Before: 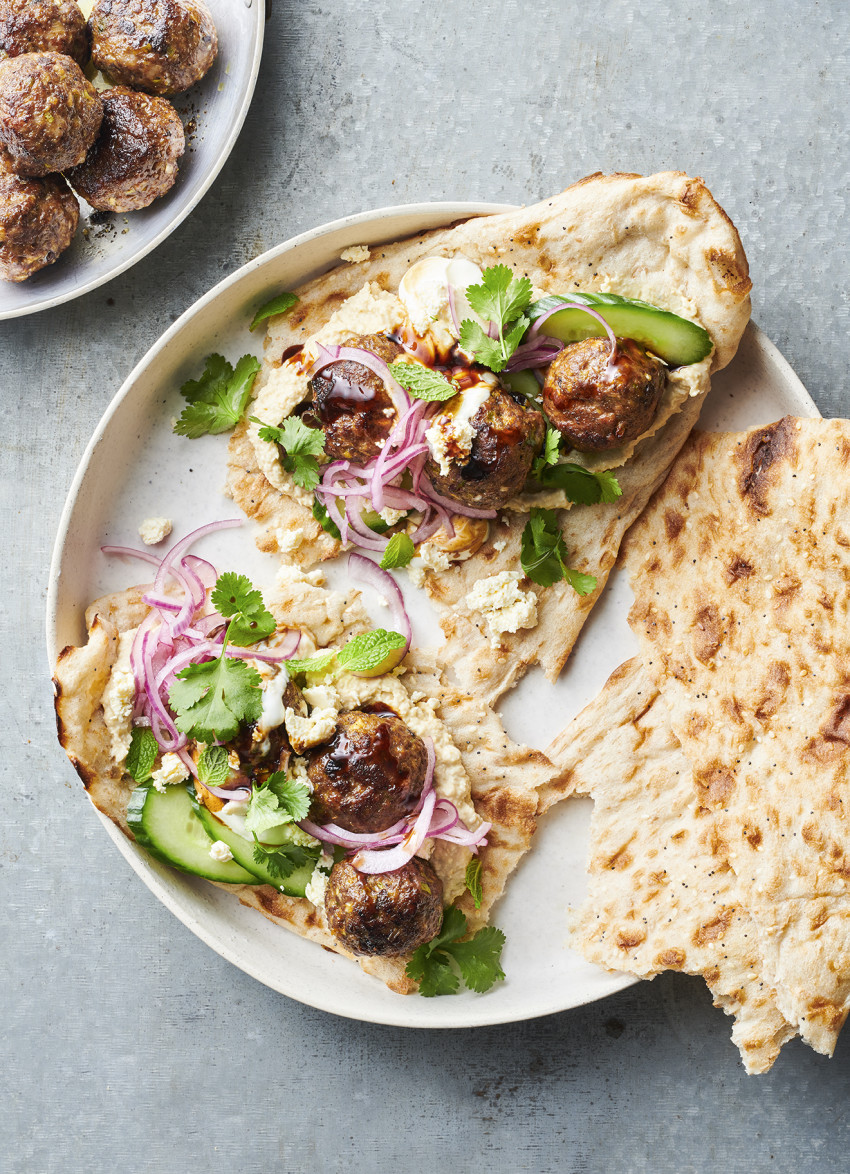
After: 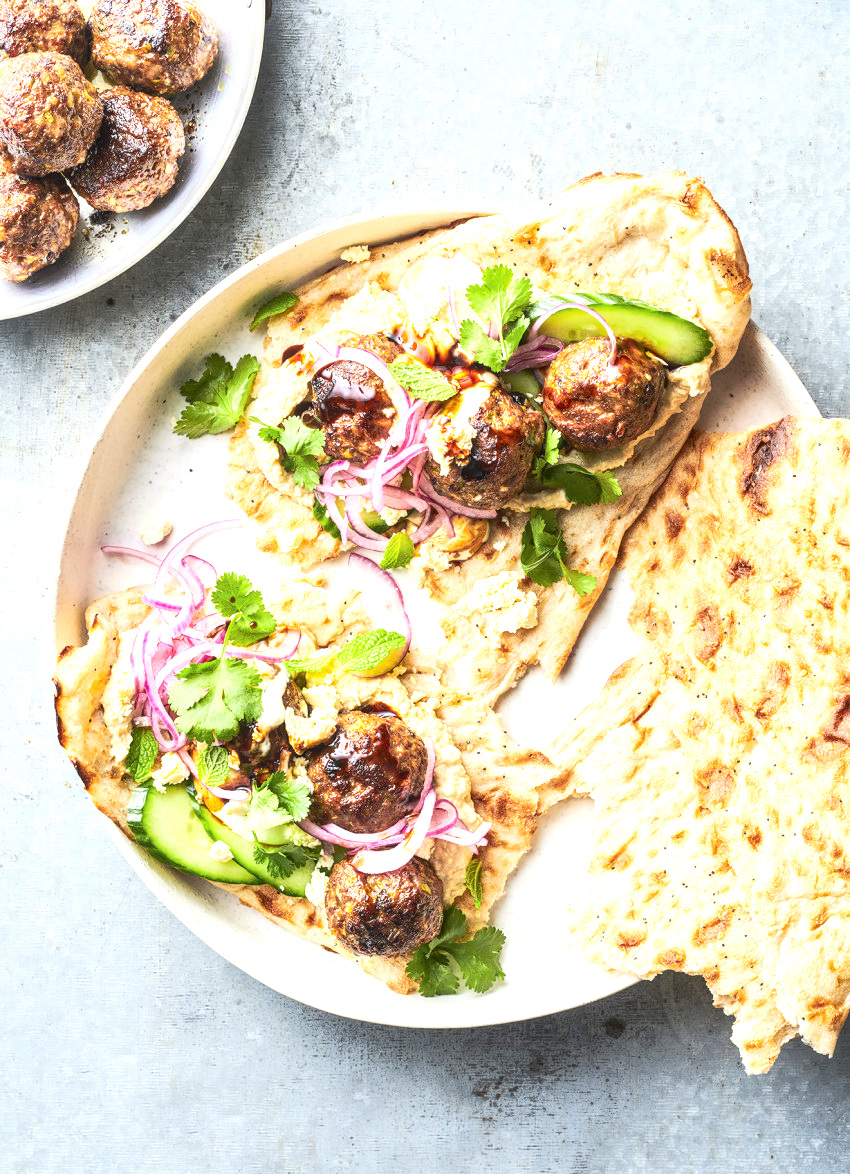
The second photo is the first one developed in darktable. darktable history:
exposure: black level correction 0, exposure 0.7 EV, compensate exposure bias true, compensate highlight preservation false
local contrast: on, module defaults
contrast brightness saturation: contrast 0.2, brightness 0.15, saturation 0.14
